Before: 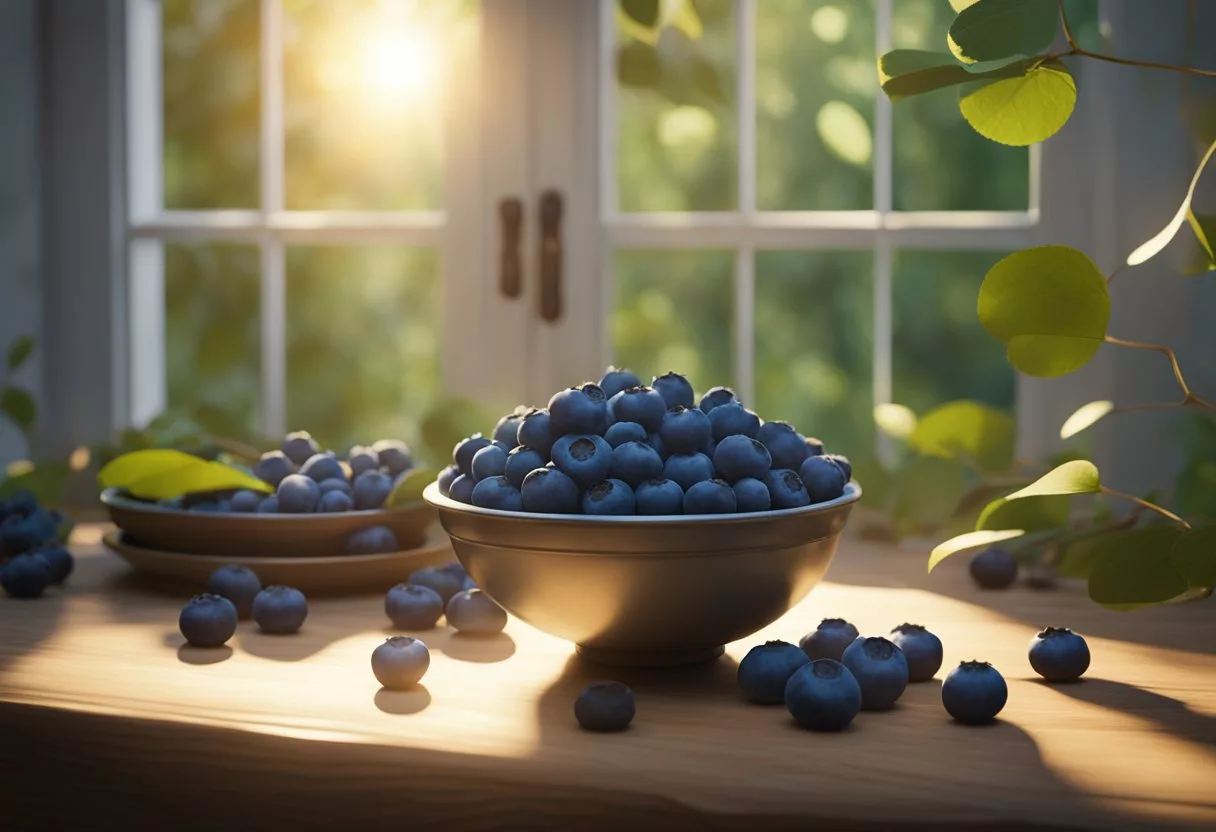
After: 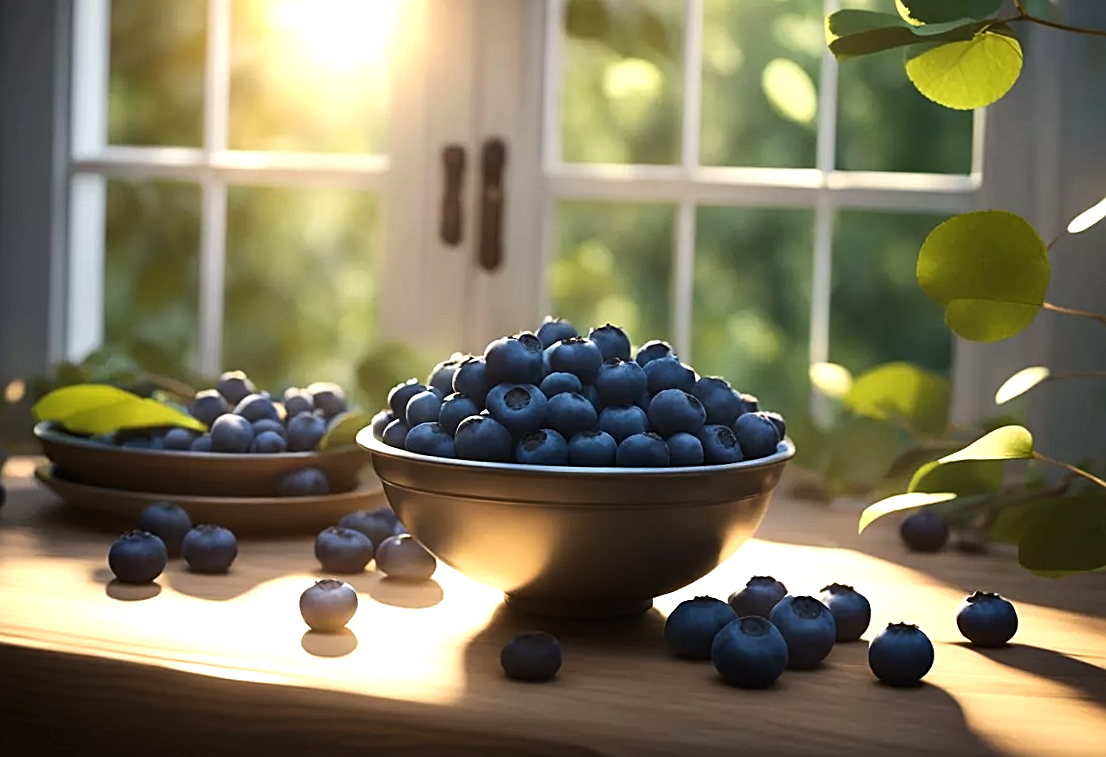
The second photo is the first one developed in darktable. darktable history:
crop and rotate: angle -1.89°, left 3.163%, top 3.934%, right 1.51%, bottom 0.711%
sharpen: on, module defaults
tone equalizer: -8 EV -0.769 EV, -7 EV -0.667 EV, -6 EV -0.562 EV, -5 EV -0.42 EV, -3 EV 0.388 EV, -2 EV 0.6 EV, -1 EV 0.689 EV, +0 EV 0.763 EV, edges refinement/feathering 500, mask exposure compensation -1.57 EV, preserve details no
